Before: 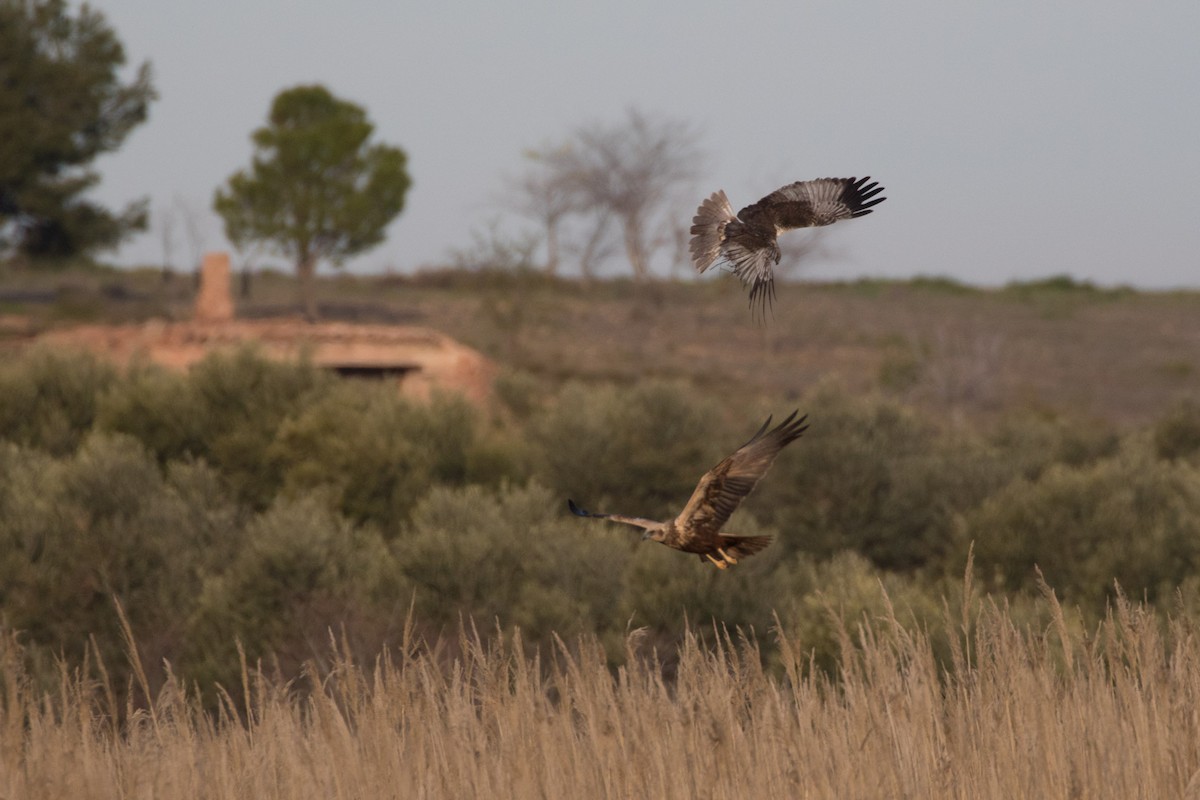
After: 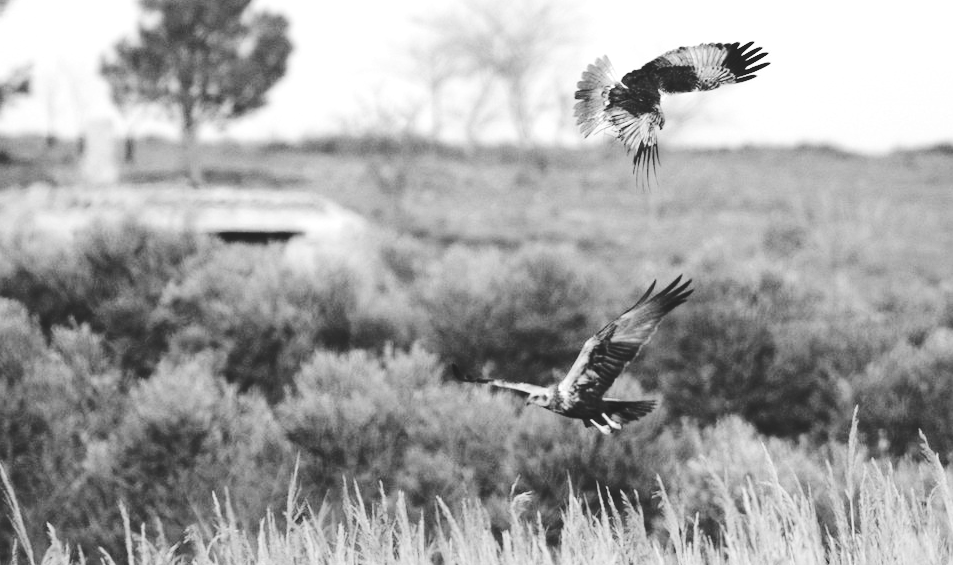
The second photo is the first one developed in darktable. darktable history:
exposure: black level correction 0, exposure 0.9 EV, compensate exposure bias true, compensate highlight preservation false
crop: left 9.712%, top 16.928%, right 10.845%, bottom 12.332%
tone equalizer: -8 EV -0.417 EV, -7 EV -0.389 EV, -6 EV -0.333 EV, -5 EV -0.222 EV, -3 EV 0.222 EV, -2 EV 0.333 EV, -1 EV 0.389 EV, +0 EV 0.417 EV, edges refinement/feathering 500, mask exposure compensation -1.25 EV, preserve details no
monochrome: on, module defaults
white balance: red 0.948, green 1.02, blue 1.176
contrast brightness saturation: contrast 0.26, brightness 0.02, saturation 0.87
base curve: curves: ch0 [(0, 0.024) (0.055, 0.065) (0.121, 0.166) (0.236, 0.319) (0.693, 0.726) (1, 1)], preserve colors none
